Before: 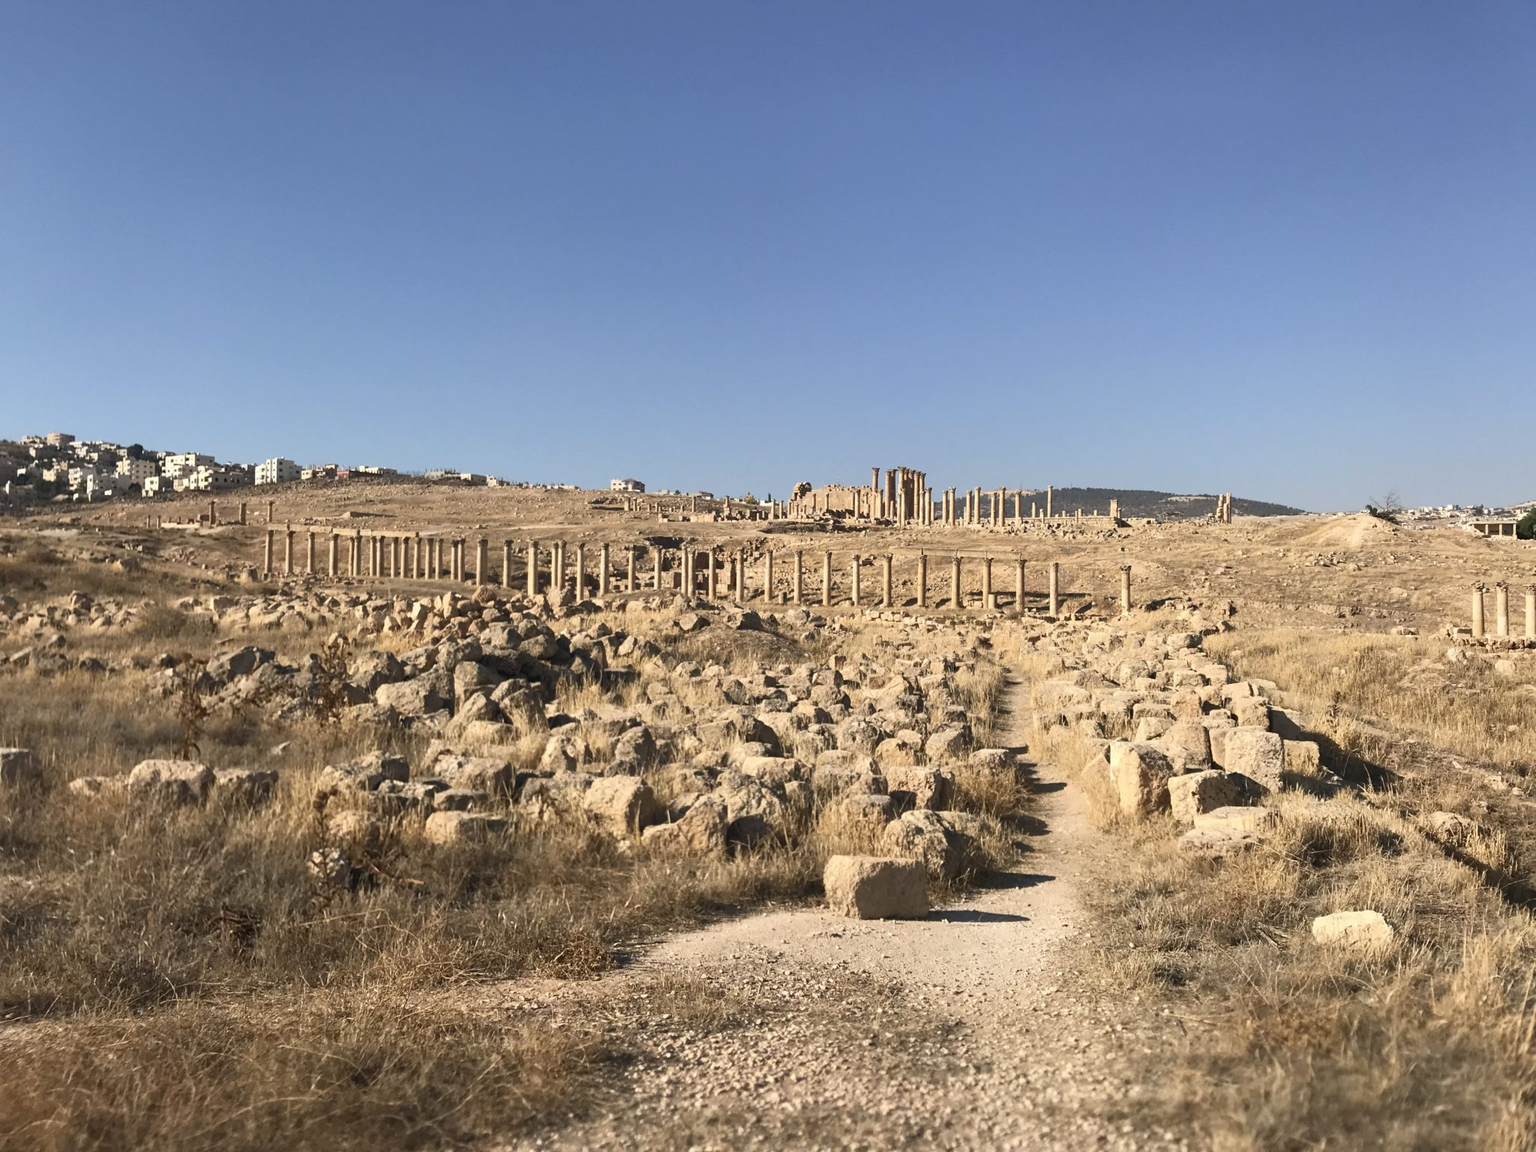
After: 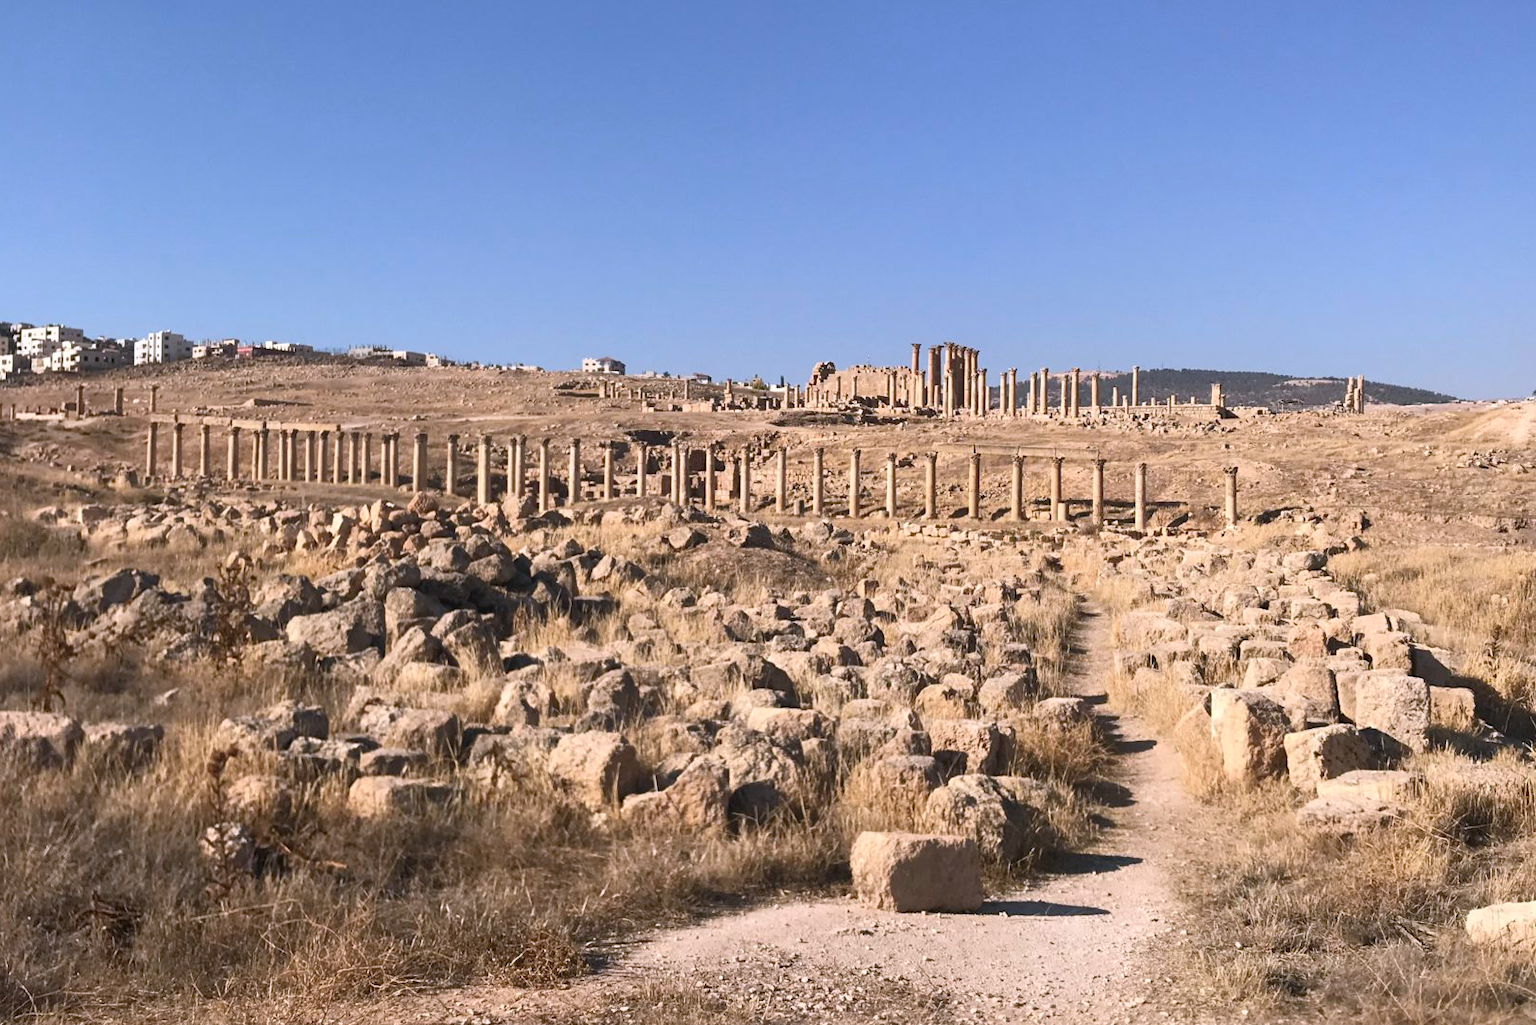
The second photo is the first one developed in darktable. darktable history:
white balance: red 1.004, blue 1.096
crop: left 9.712%, top 16.928%, right 10.845%, bottom 12.332%
